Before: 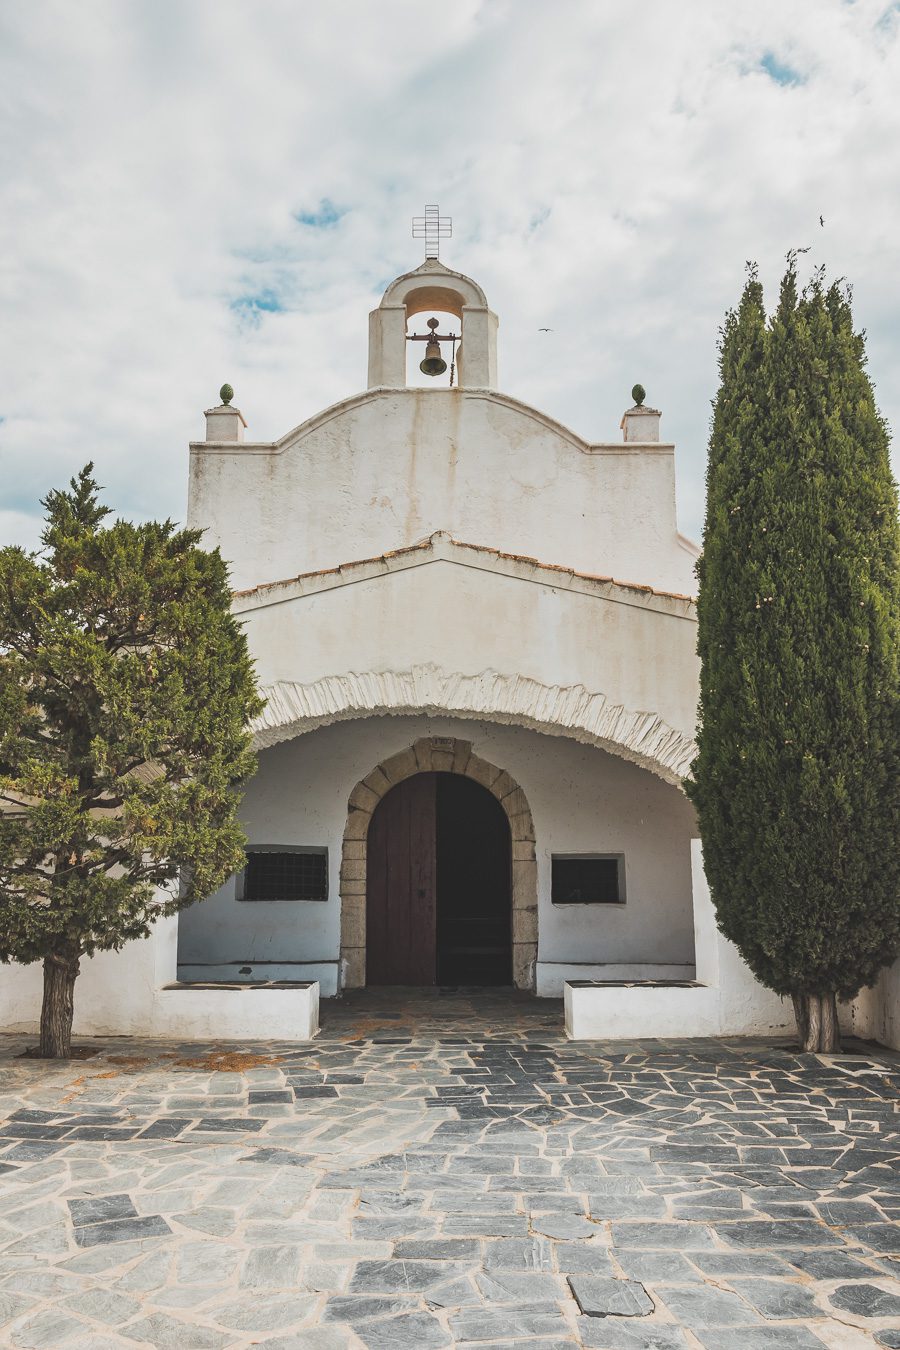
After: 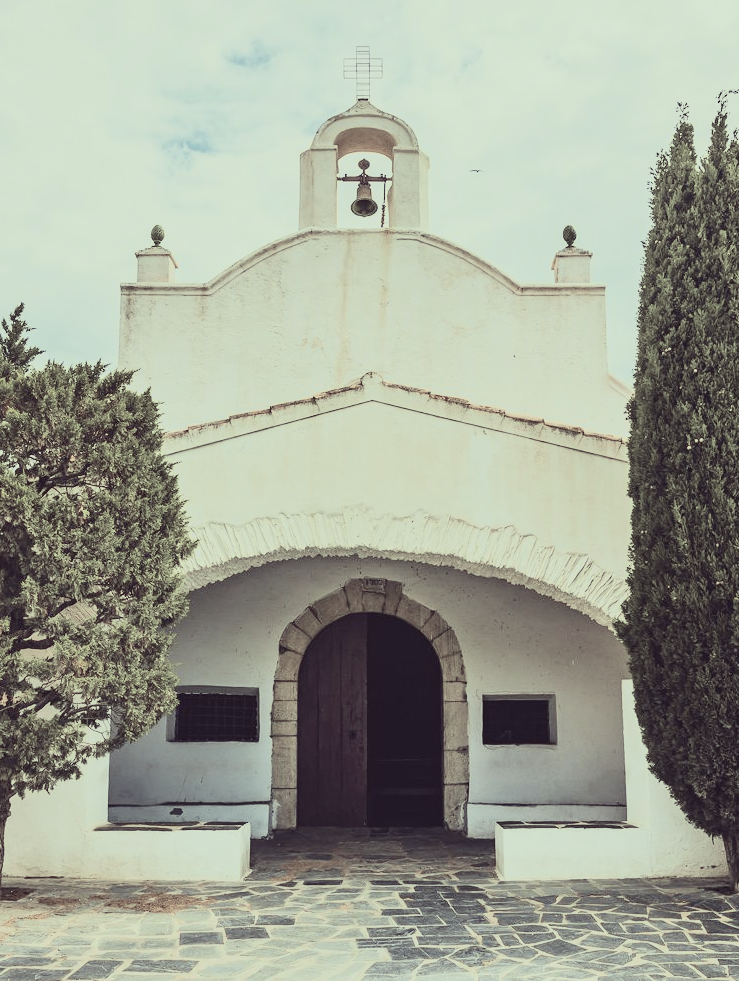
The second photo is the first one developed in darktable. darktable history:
crop: left 7.773%, top 11.836%, right 10.015%, bottom 15.438%
contrast brightness saturation: contrast 0.199, brightness 0.162, saturation 0.22
color correction: highlights a* -20.7, highlights b* 20.37, shadows a* 19.52, shadows b* -20.52, saturation 0.46
tone curve: curves: ch0 [(0, 0) (0.049, 0.01) (0.154, 0.081) (0.491, 0.519) (0.748, 0.765) (1, 0.919)]; ch1 [(0, 0) (0.172, 0.123) (0.317, 0.272) (0.401, 0.422) (0.499, 0.497) (0.531, 0.54) (0.615, 0.603) (0.741, 0.783) (1, 1)]; ch2 [(0, 0) (0.411, 0.424) (0.483, 0.478) (0.544, 0.56) (0.686, 0.638) (1, 1)], color space Lab, independent channels, preserve colors none
